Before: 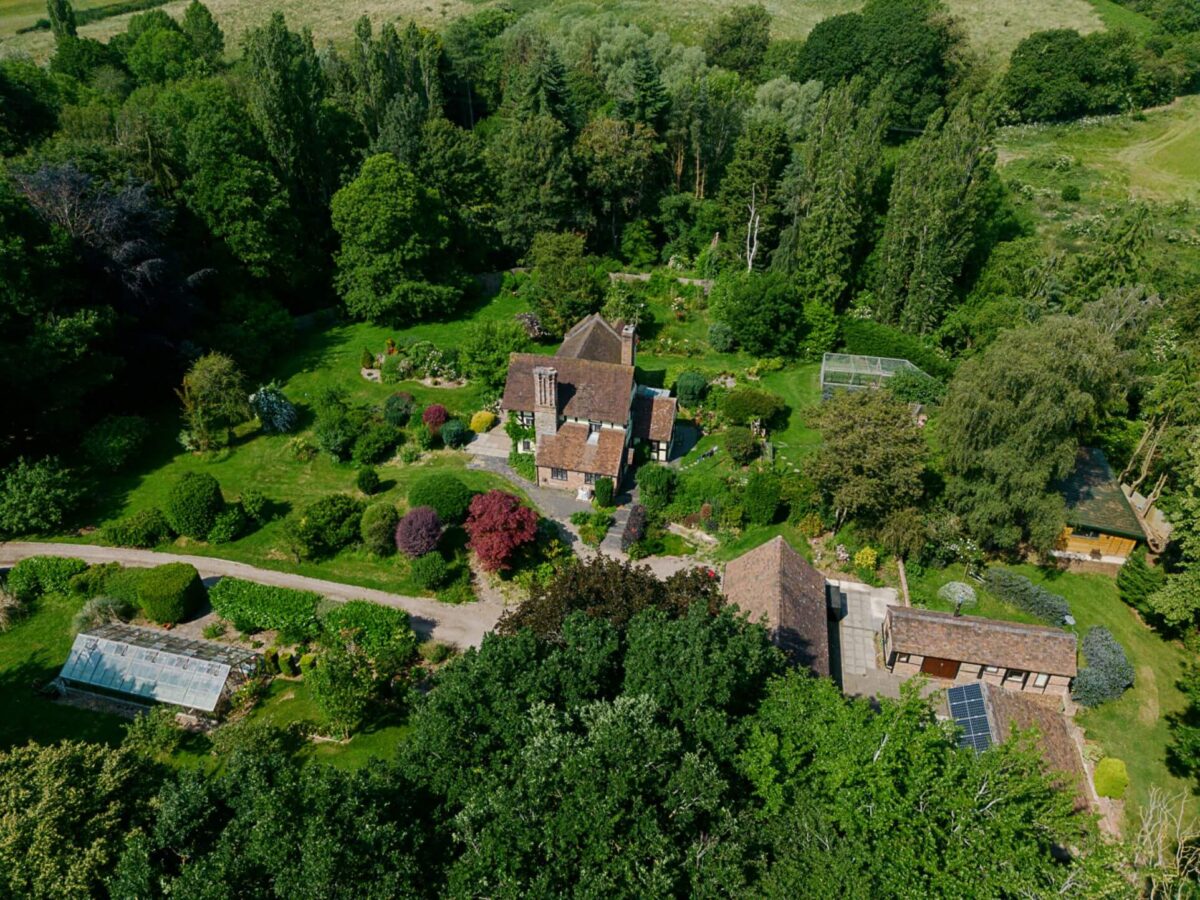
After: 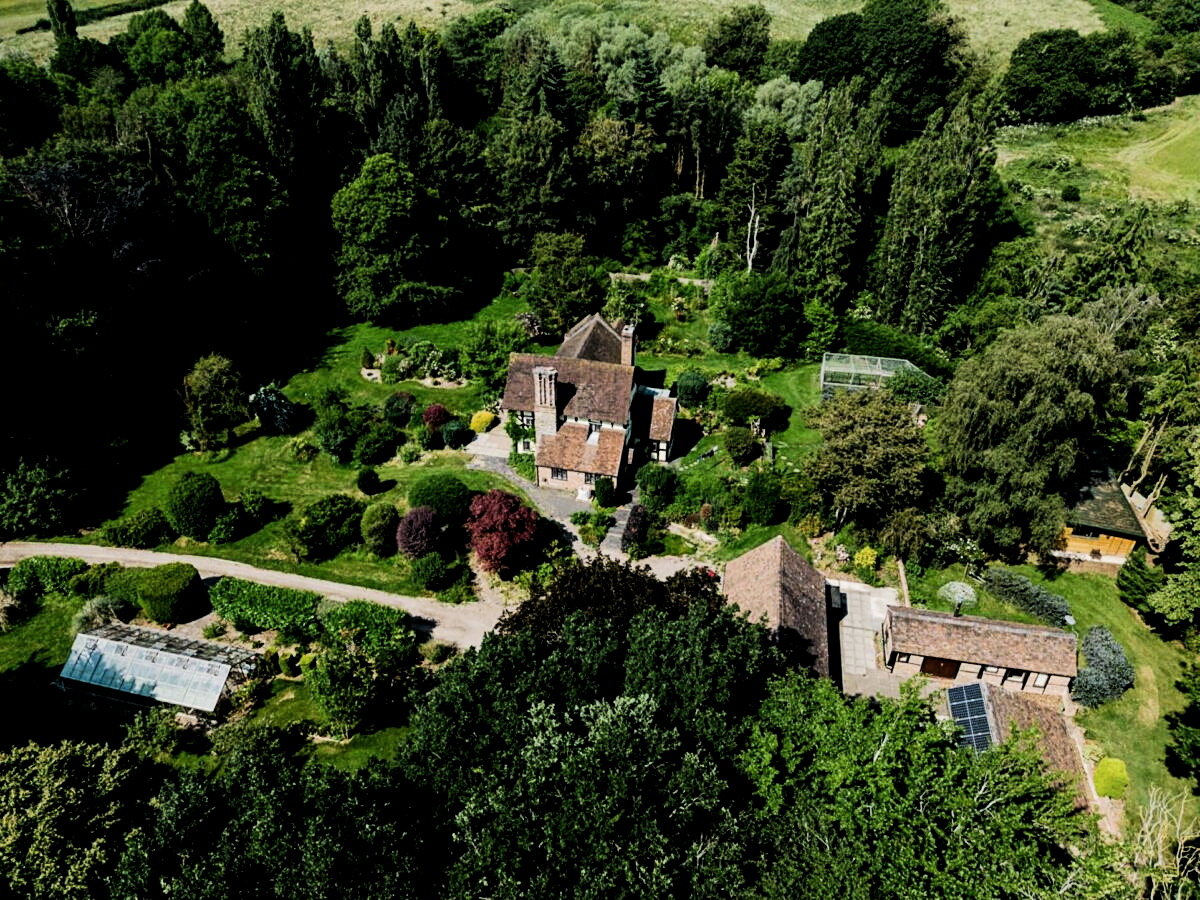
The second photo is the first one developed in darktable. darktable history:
local contrast: highlights 100%, shadows 100%, detail 120%, midtone range 0.2
rotate and perspective: automatic cropping off
filmic rgb: black relative exposure -5 EV, hardness 2.88, contrast 1.3, highlights saturation mix -30%
tone equalizer: -8 EV -0.75 EV, -7 EV -0.7 EV, -6 EV -0.6 EV, -5 EV -0.4 EV, -3 EV 0.4 EV, -2 EV 0.6 EV, -1 EV 0.7 EV, +0 EV 0.75 EV, edges refinement/feathering 500, mask exposure compensation -1.57 EV, preserve details no
